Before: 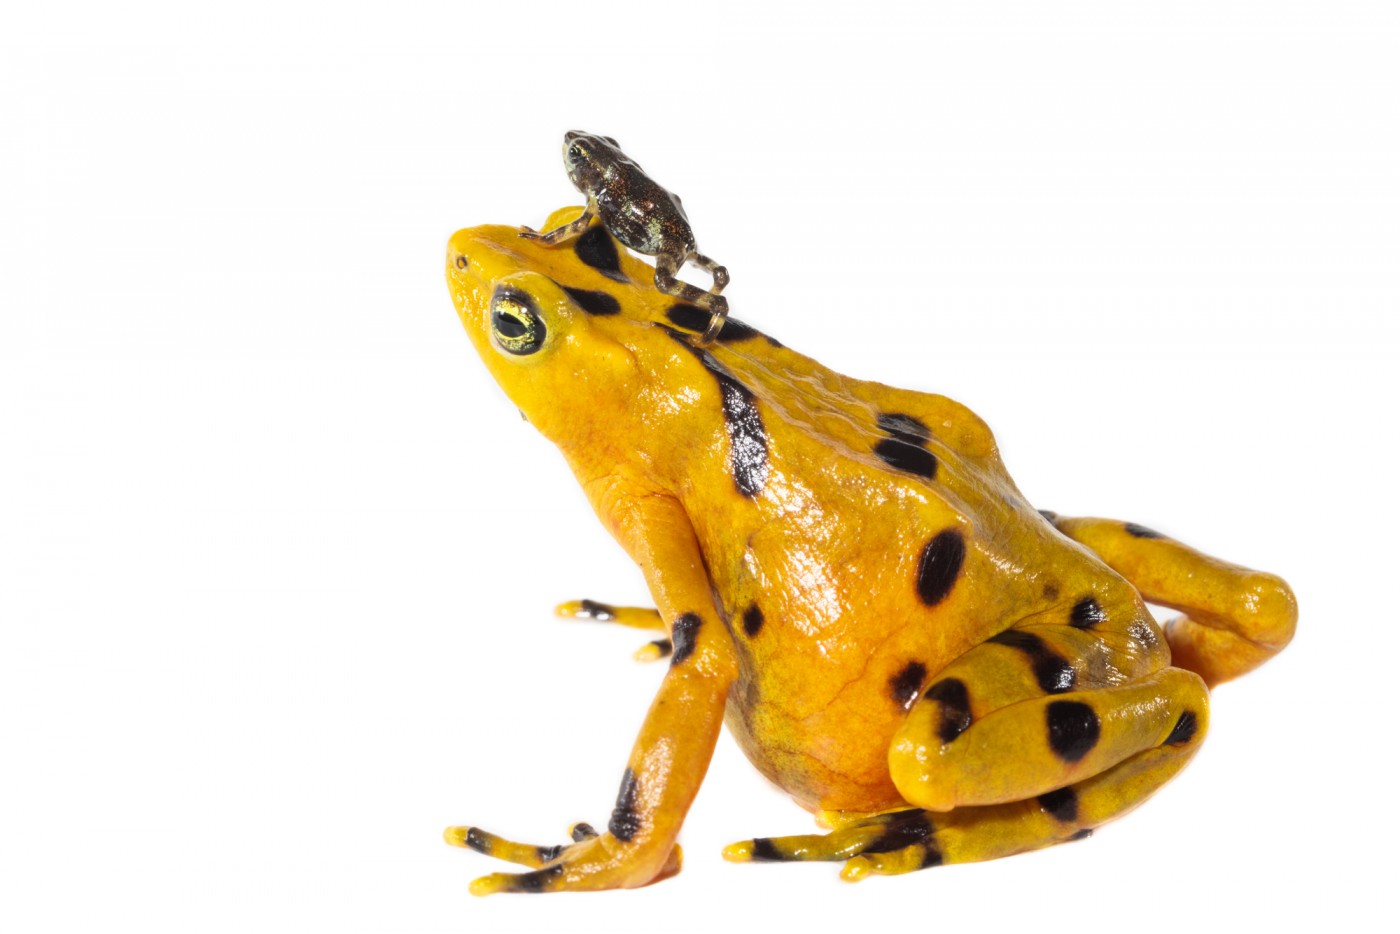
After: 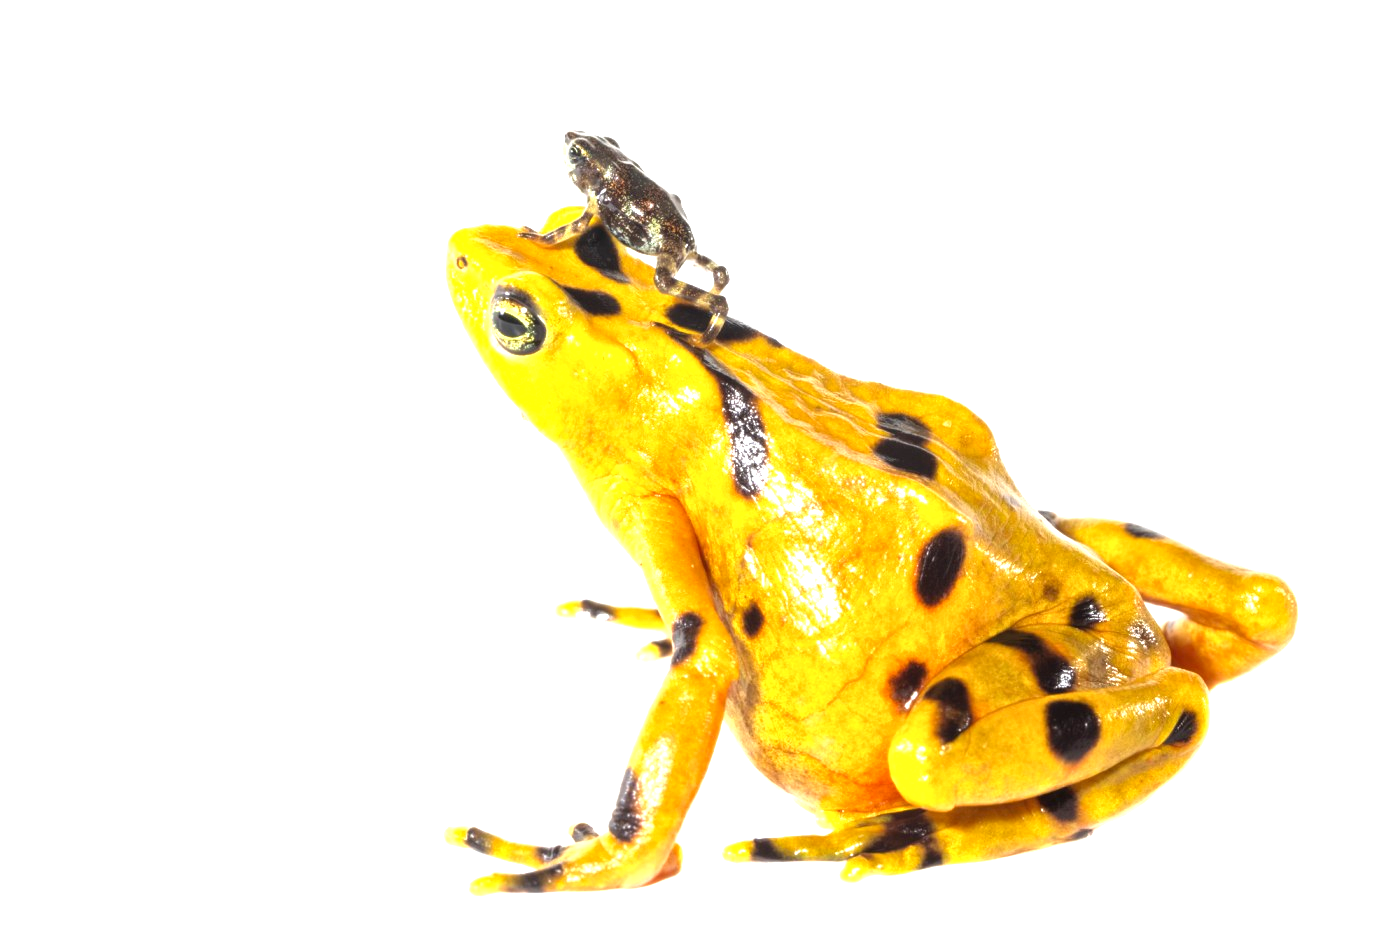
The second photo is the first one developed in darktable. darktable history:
local contrast: mode bilateral grid, contrast 20, coarseness 50, detail 132%, midtone range 0.2
exposure: black level correction 0, exposure 1.1 EV, compensate exposure bias true, compensate highlight preservation false
